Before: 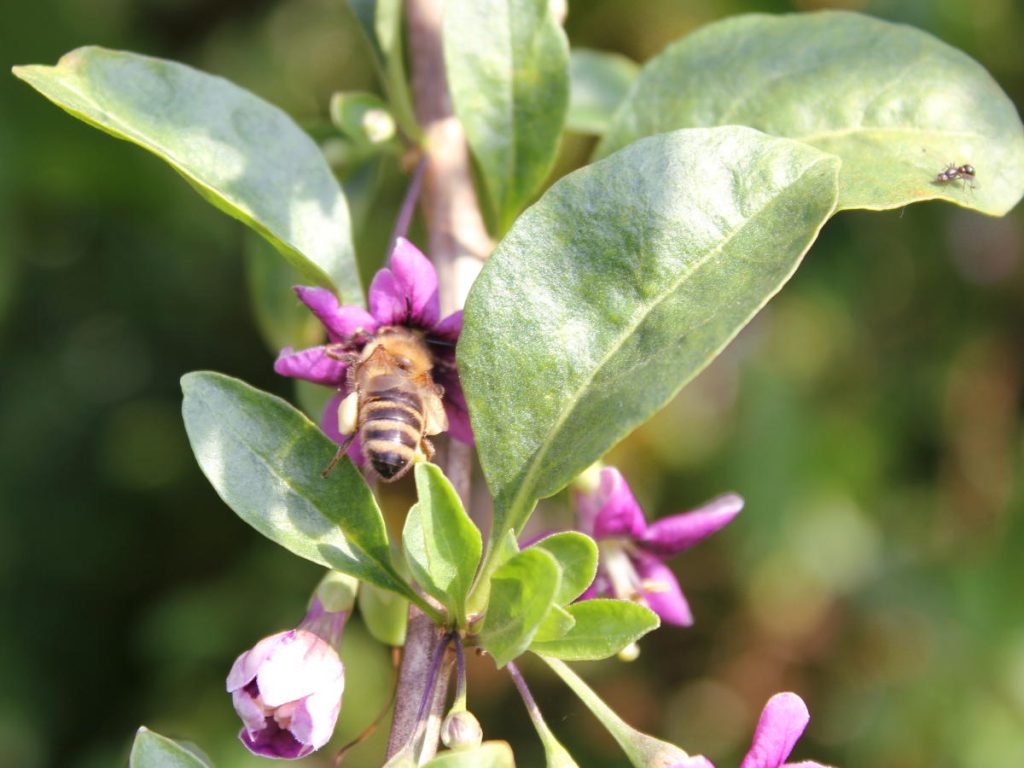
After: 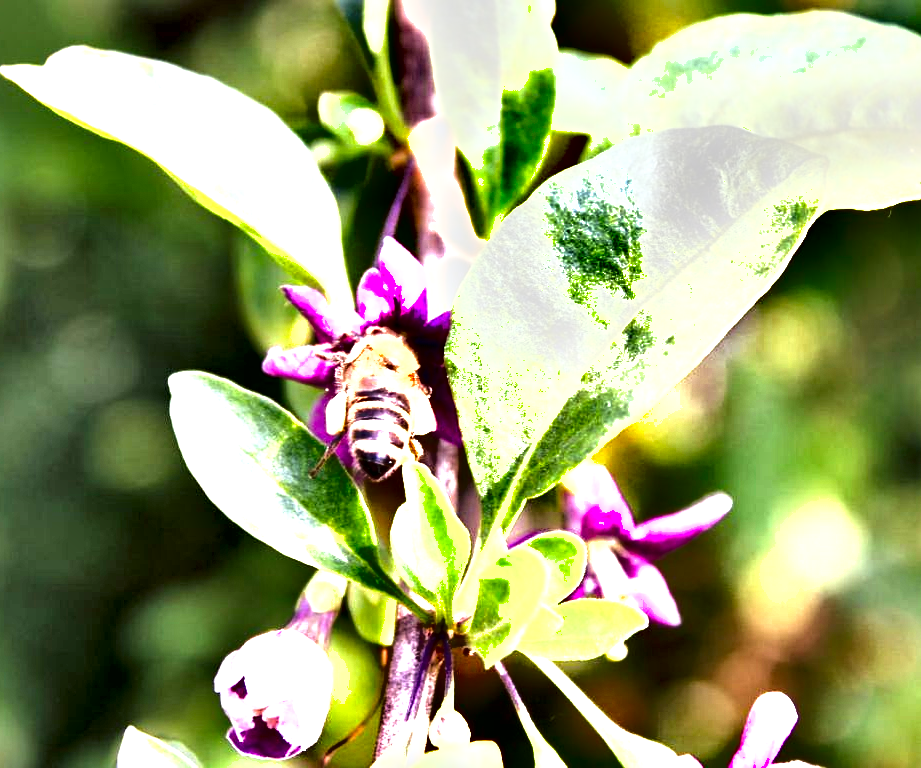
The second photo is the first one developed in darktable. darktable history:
local contrast: mode bilateral grid, contrast 99, coarseness 100, detail 165%, midtone range 0.2
crop and rotate: left 1.262%, right 8.716%
exposure: black level correction 0, exposure 1.585 EV, compensate exposure bias true, compensate highlight preservation false
contrast equalizer: y [[0.6 ×6], [0.55 ×6], [0 ×6], [0 ×6], [0 ×6]]
sharpen: amount 0.216
shadows and highlights: soften with gaussian
